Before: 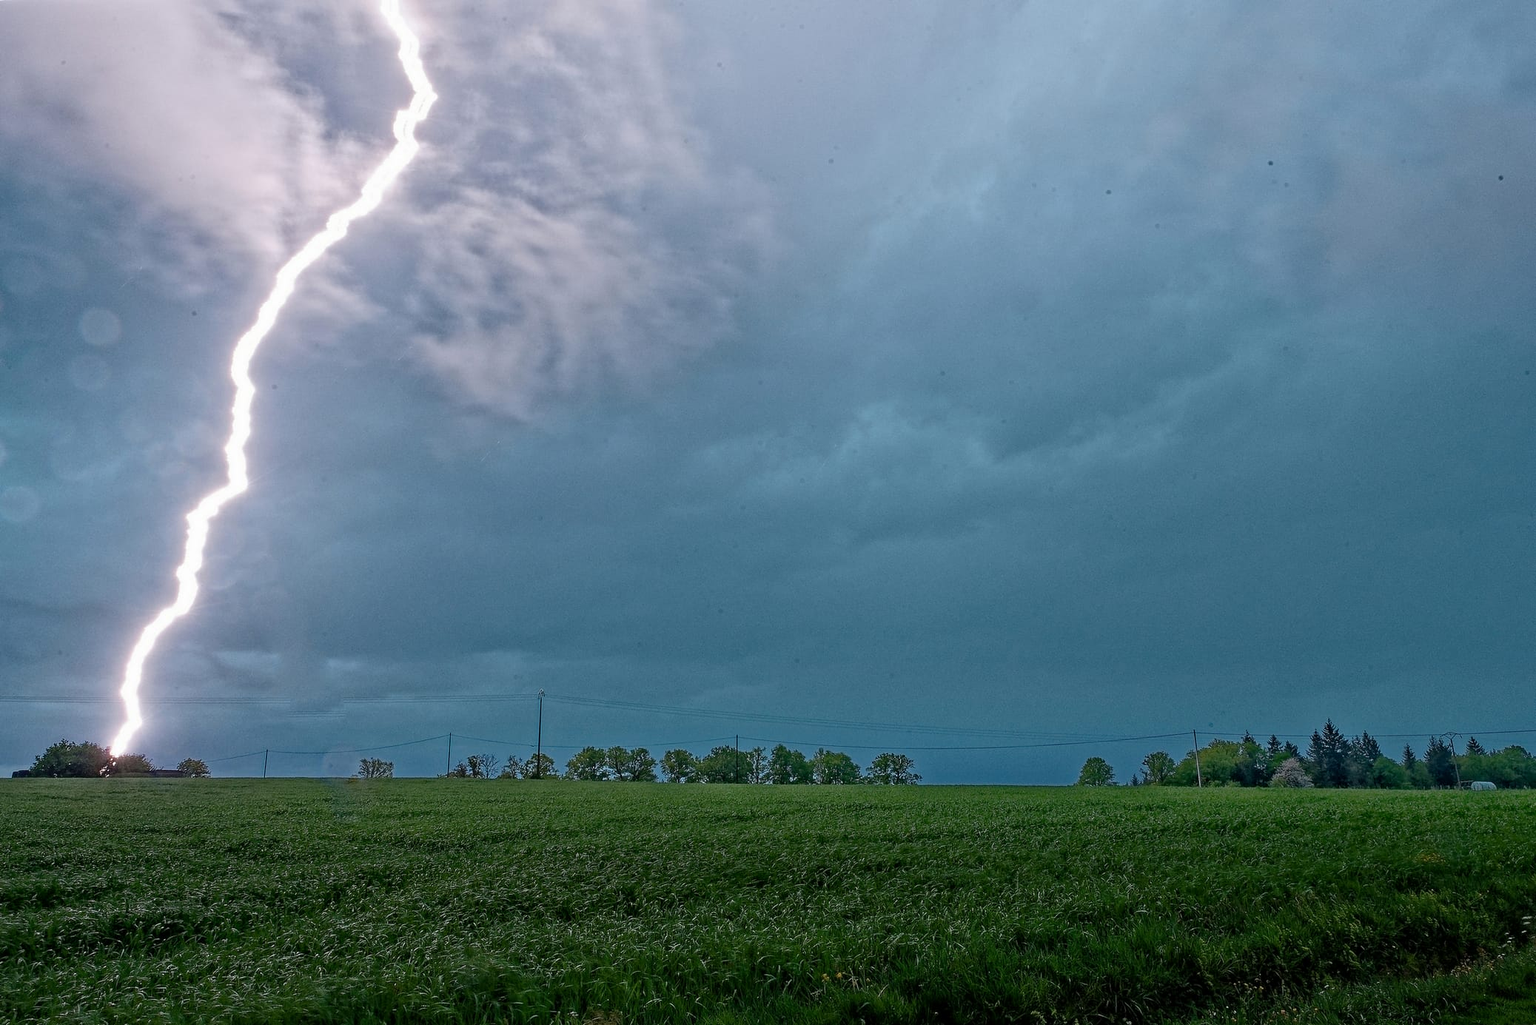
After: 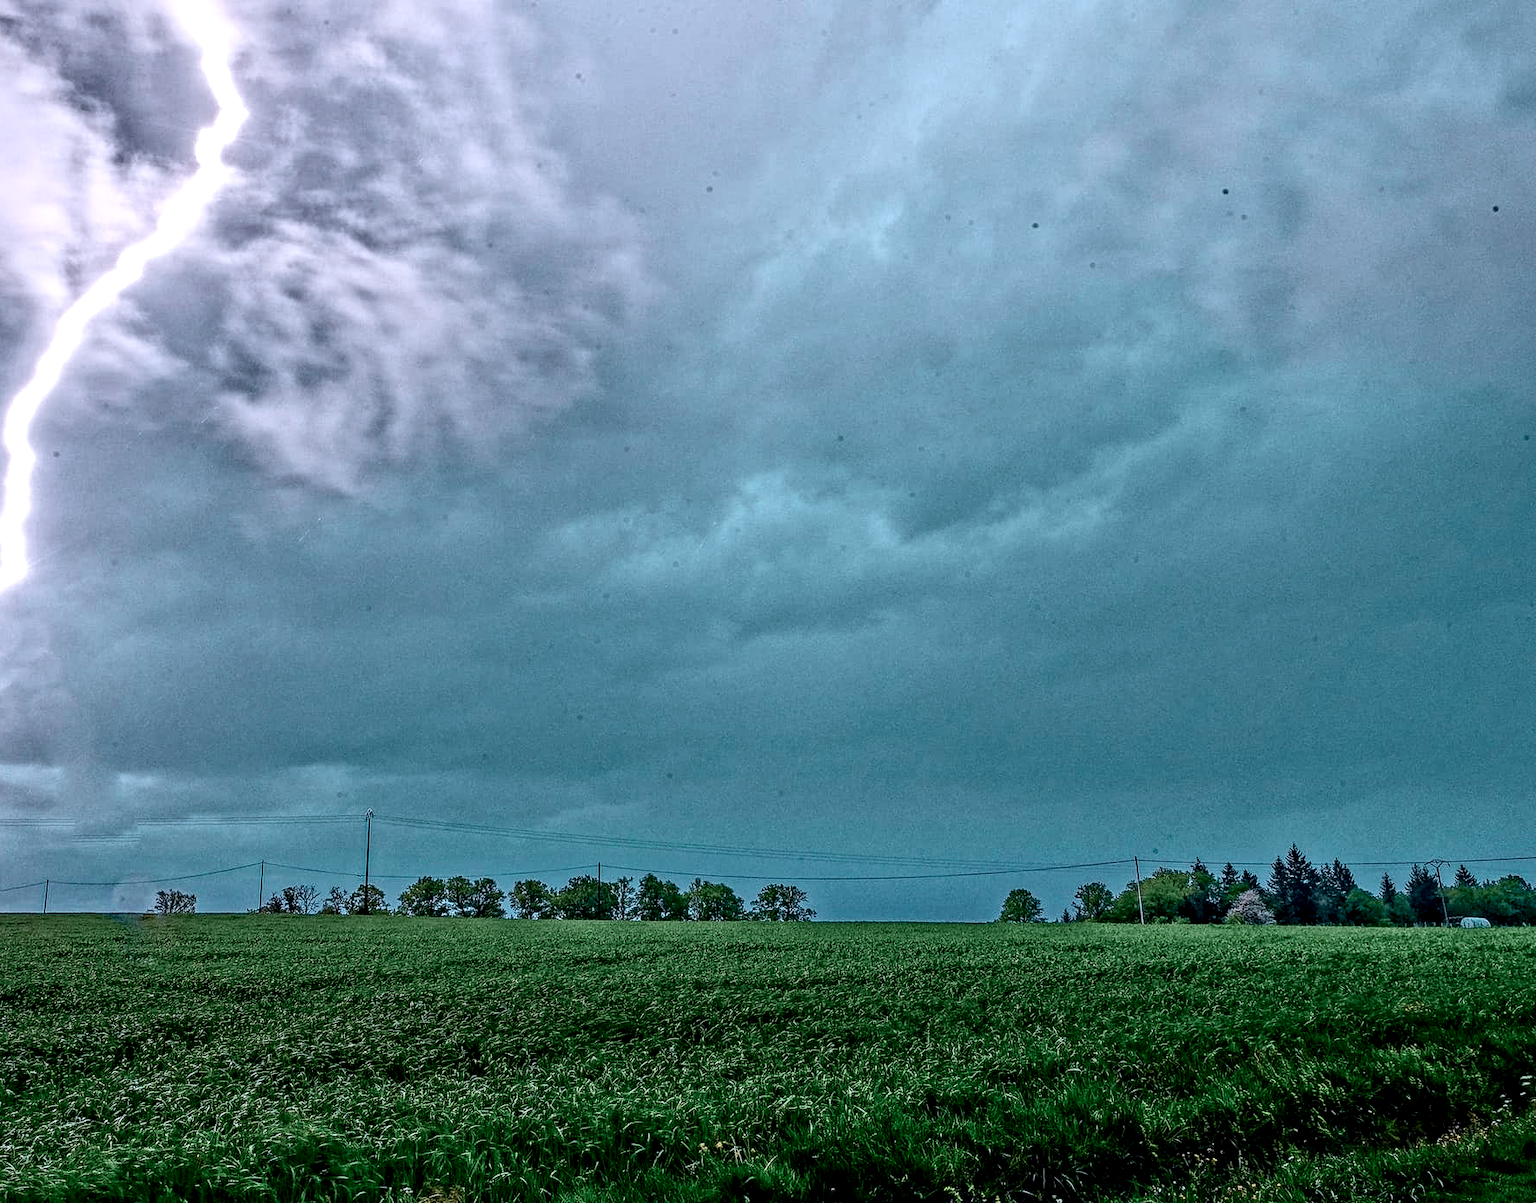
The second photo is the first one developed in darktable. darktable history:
tone curve: curves: ch0 [(0, 0.039) (0.104, 0.094) (0.285, 0.301) (0.673, 0.796) (0.845, 0.932) (0.994, 0.971)]; ch1 [(0, 0) (0.356, 0.385) (0.424, 0.405) (0.498, 0.502) (0.586, 0.57) (0.657, 0.642) (1, 1)]; ch2 [(0, 0) (0.424, 0.438) (0.46, 0.453) (0.515, 0.505) (0.557, 0.57) (0.612, 0.583) (0.722, 0.67) (1, 1)], color space Lab, independent channels, preserve colors none
crop and rotate: left 14.767%
color correction: highlights a* -0.154, highlights b* -5.23, shadows a* -0.145, shadows b* -0.13
local contrast: highlights 60%, shadows 61%, detail 160%
shadows and highlights: highlights color adjustment 49.57%, soften with gaussian
